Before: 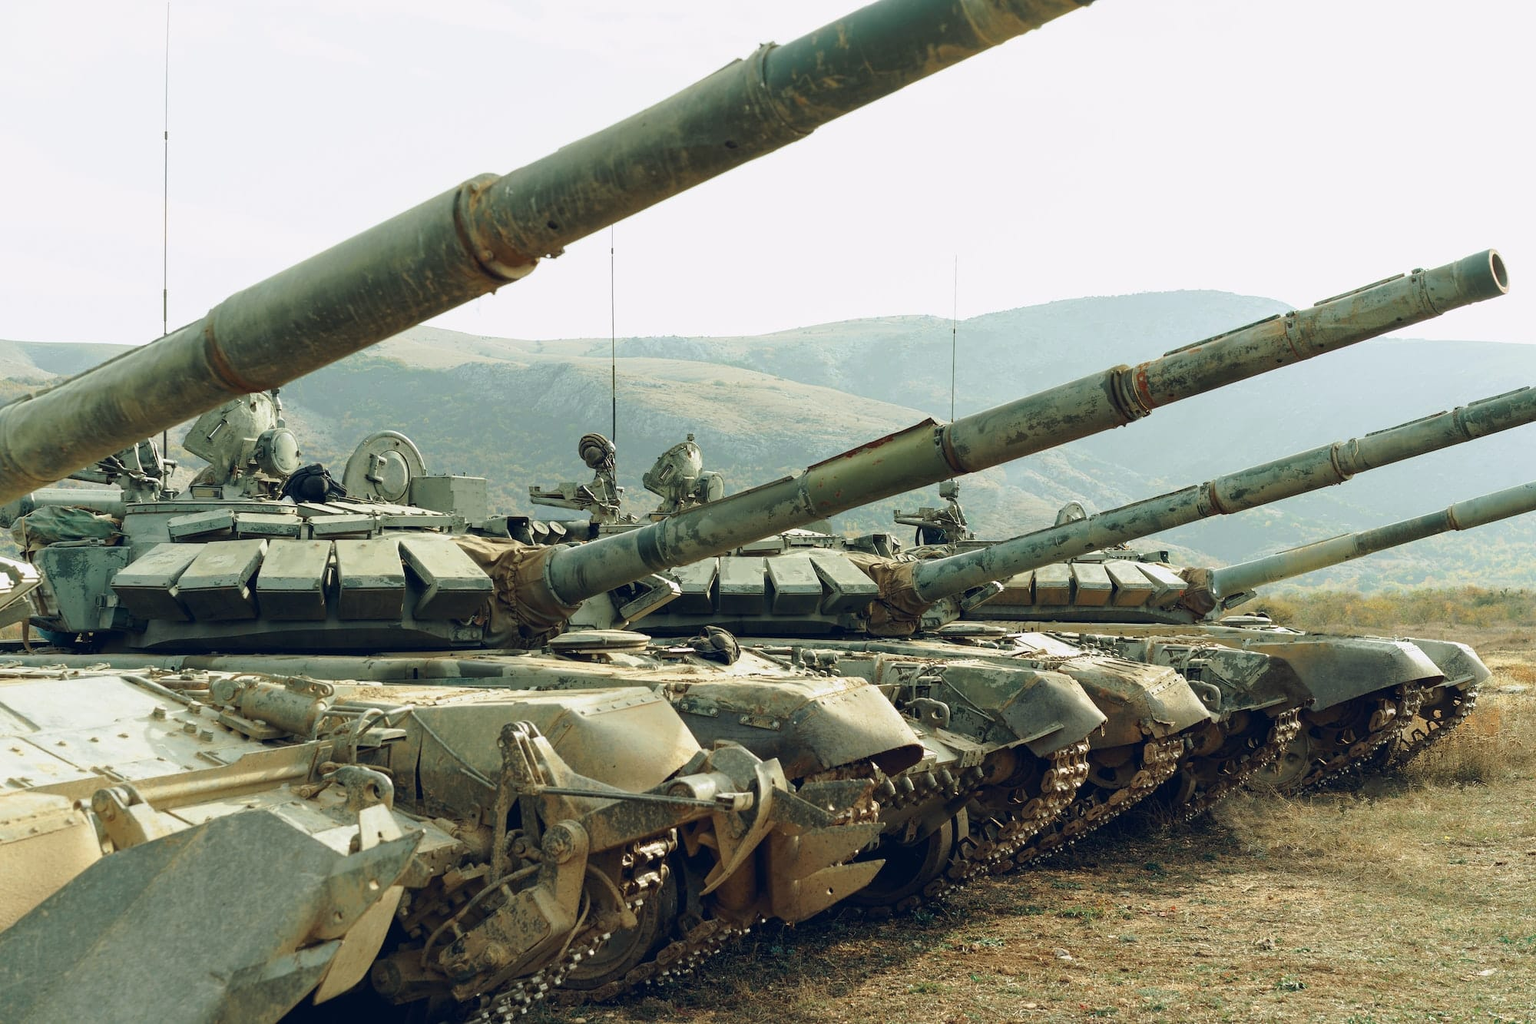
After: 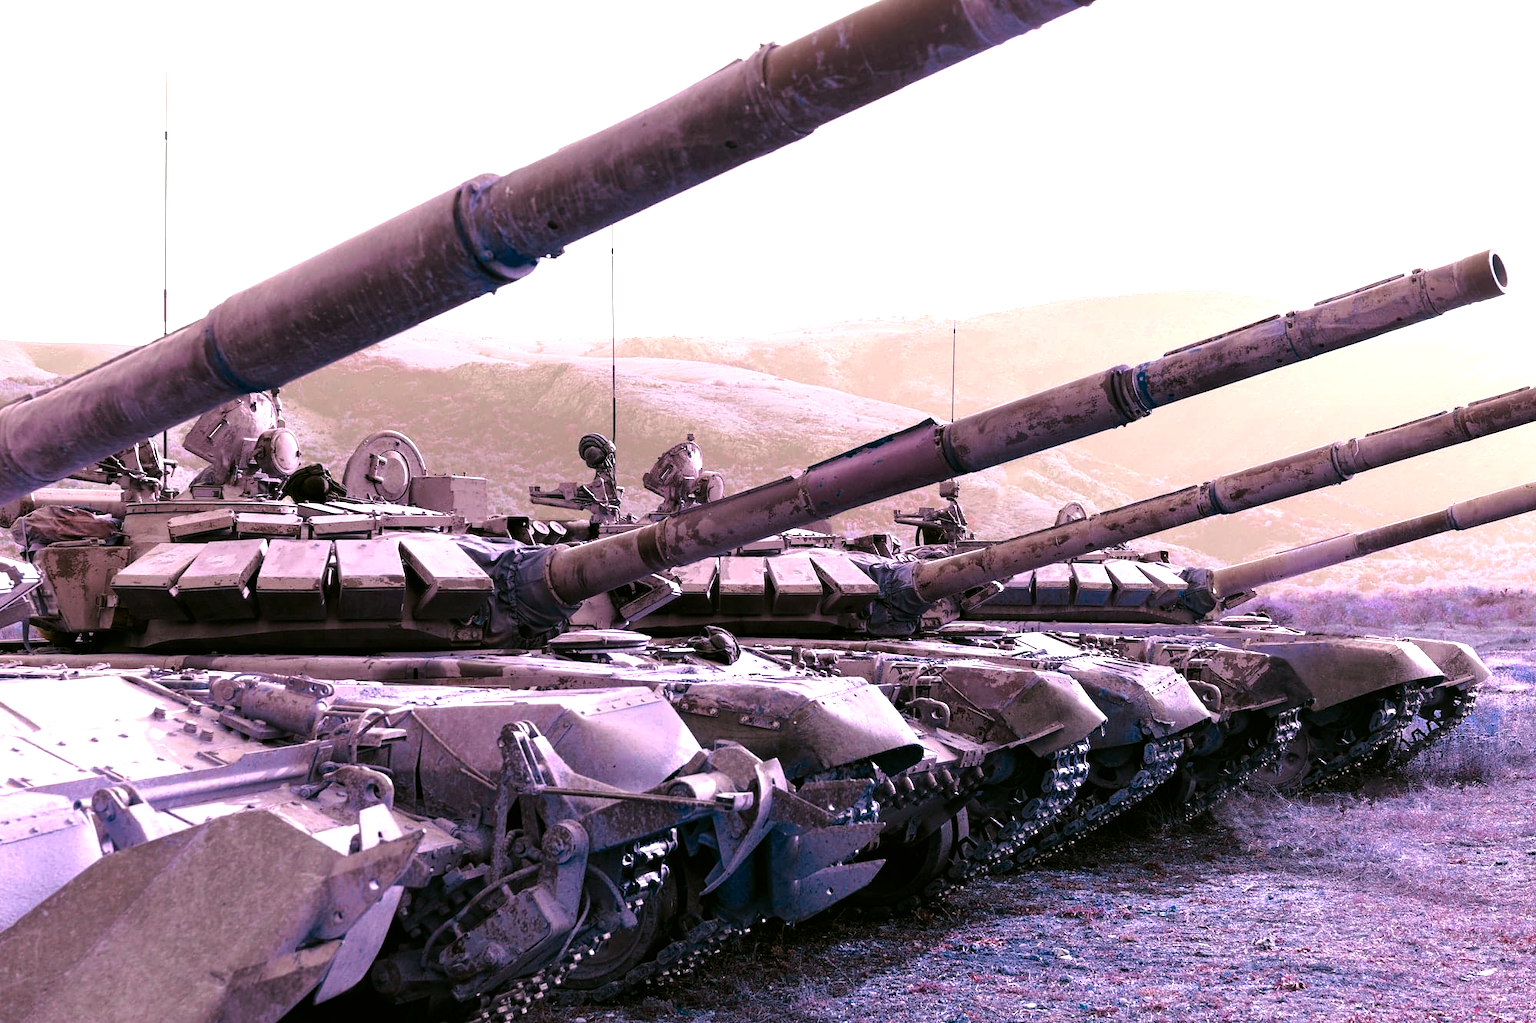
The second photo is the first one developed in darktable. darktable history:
color balance rgb: highlights gain › chroma 0.99%, highlights gain › hue 28.85°, perceptual saturation grading › global saturation 30.201%, hue shift -147.85°, contrast 34.902%, saturation formula JzAzBz (2021)
